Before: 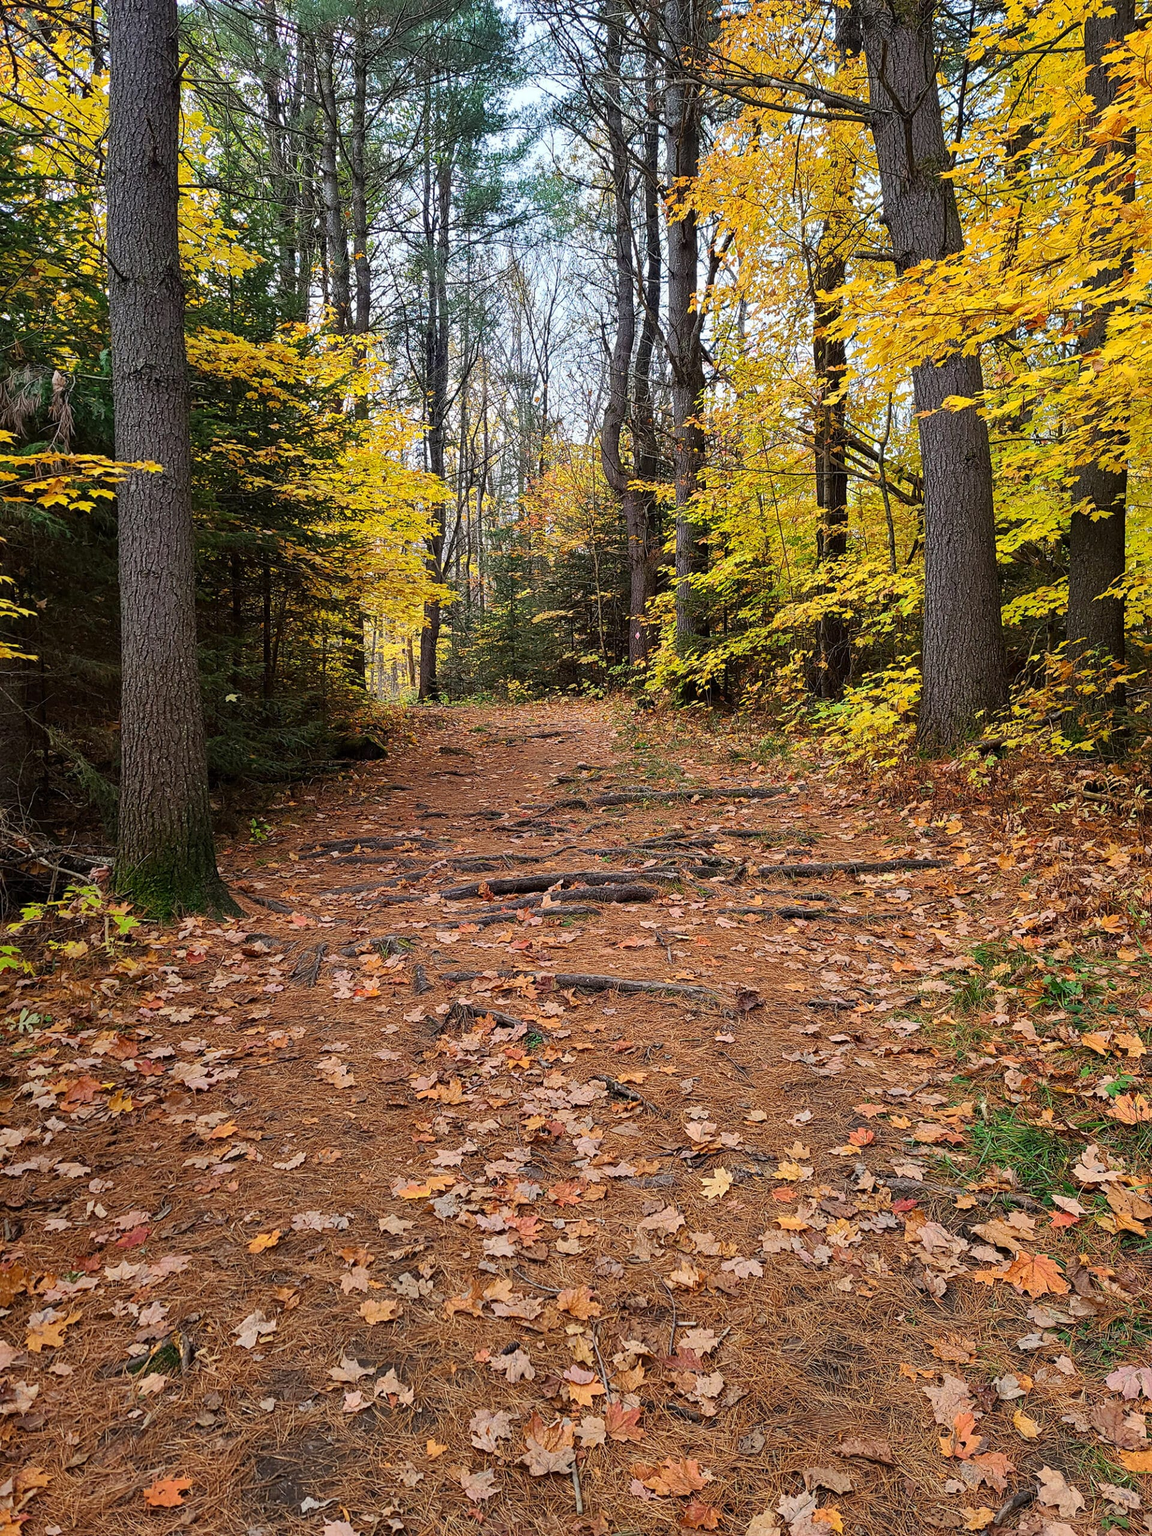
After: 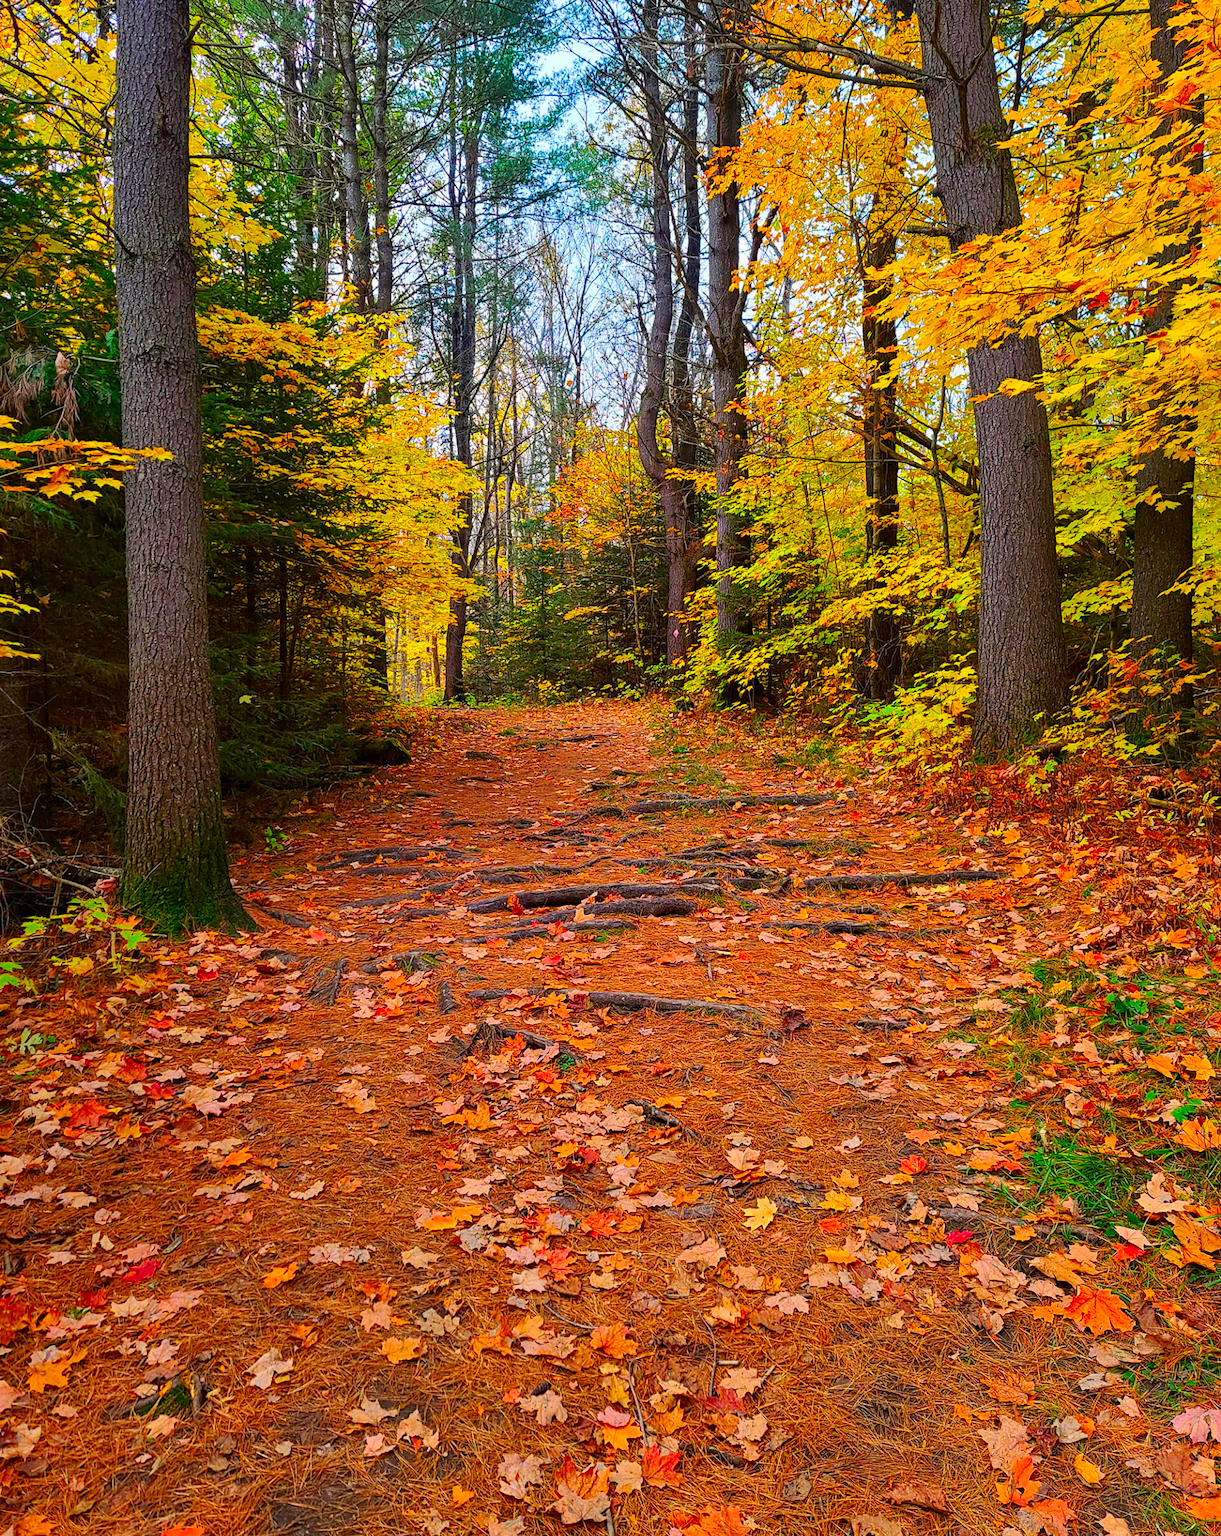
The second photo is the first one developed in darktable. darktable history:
color correction: highlights b* 0.012, saturation 2.11
crop and rotate: top 2.538%, bottom 3.126%
